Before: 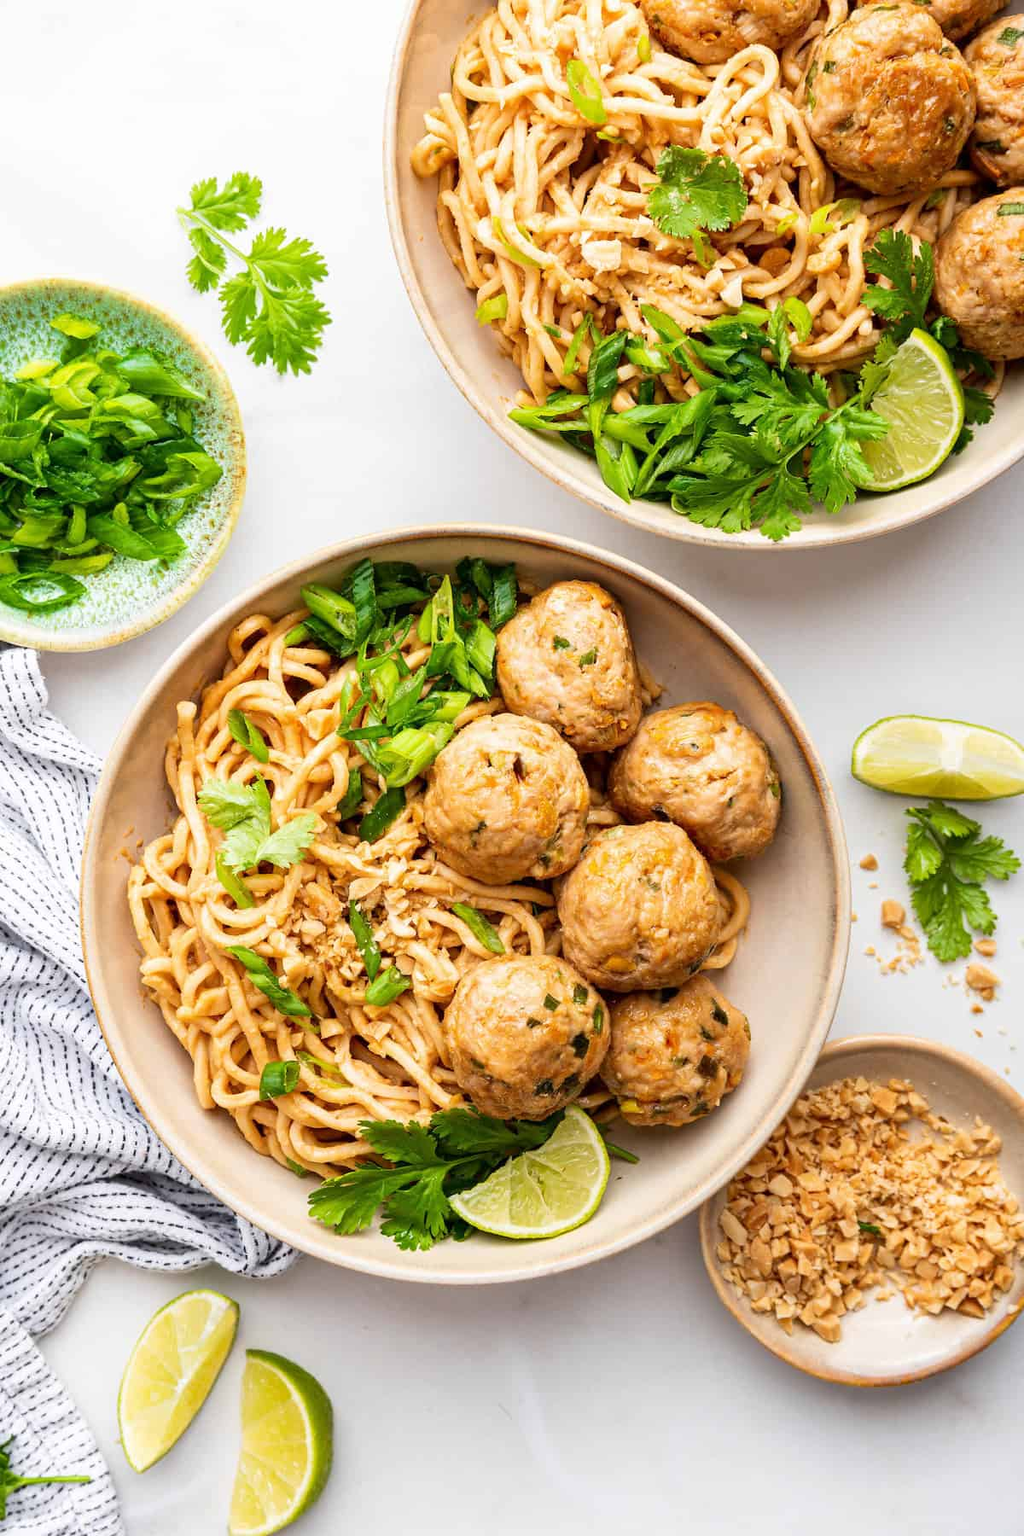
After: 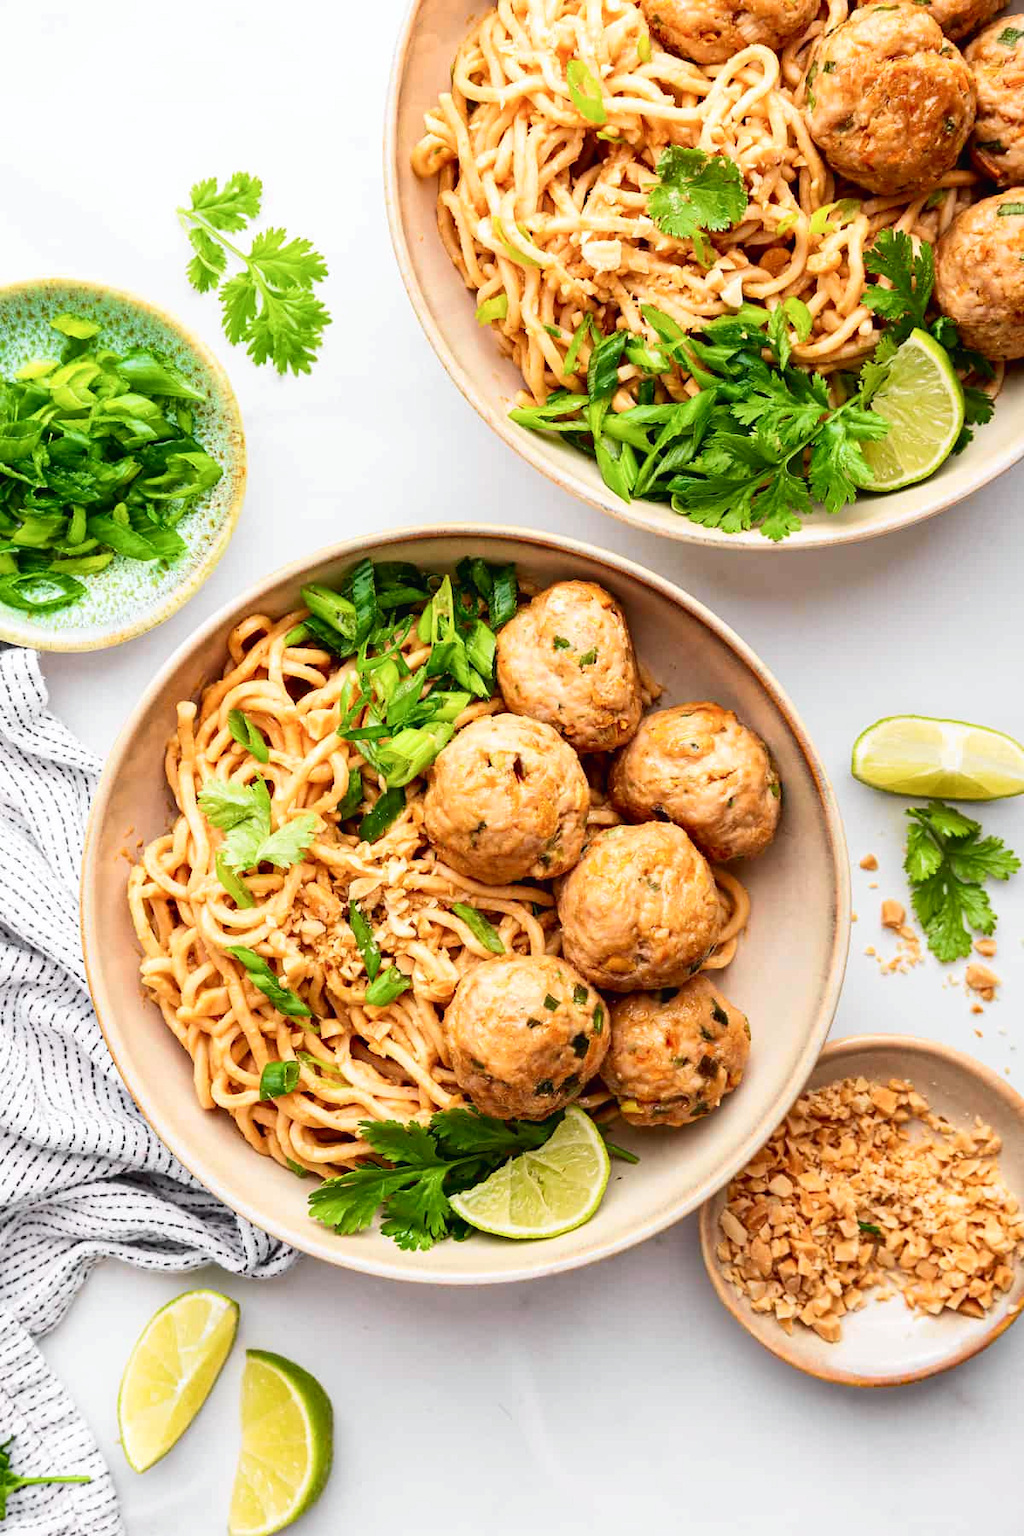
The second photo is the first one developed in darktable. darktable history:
tone curve: curves: ch0 [(0, 0.015) (0.037, 0.032) (0.131, 0.113) (0.275, 0.26) (0.497, 0.505) (0.617, 0.643) (0.704, 0.735) (0.813, 0.842) (0.911, 0.931) (0.997, 1)]; ch1 [(0, 0) (0.301, 0.3) (0.444, 0.438) (0.493, 0.494) (0.501, 0.5) (0.534, 0.543) (0.582, 0.605) (0.658, 0.687) (0.746, 0.79) (1, 1)]; ch2 [(0, 0) (0.246, 0.234) (0.36, 0.356) (0.415, 0.426) (0.476, 0.492) (0.502, 0.499) (0.525, 0.517) (0.533, 0.534) (0.586, 0.598) (0.634, 0.643) (0.706, 0.717) (0.853, 0.83) (1, 0.951)], color space Lab, independent channels, preserve colors none
